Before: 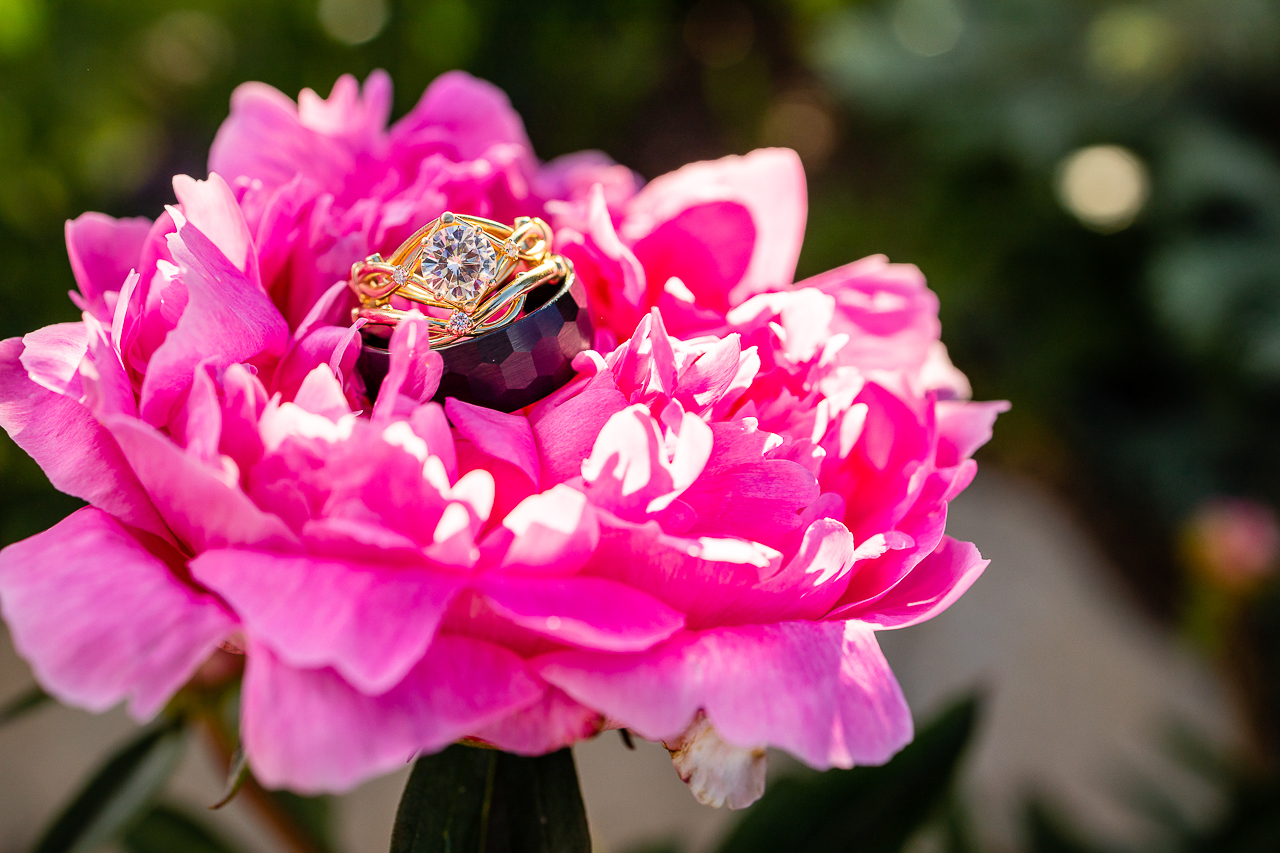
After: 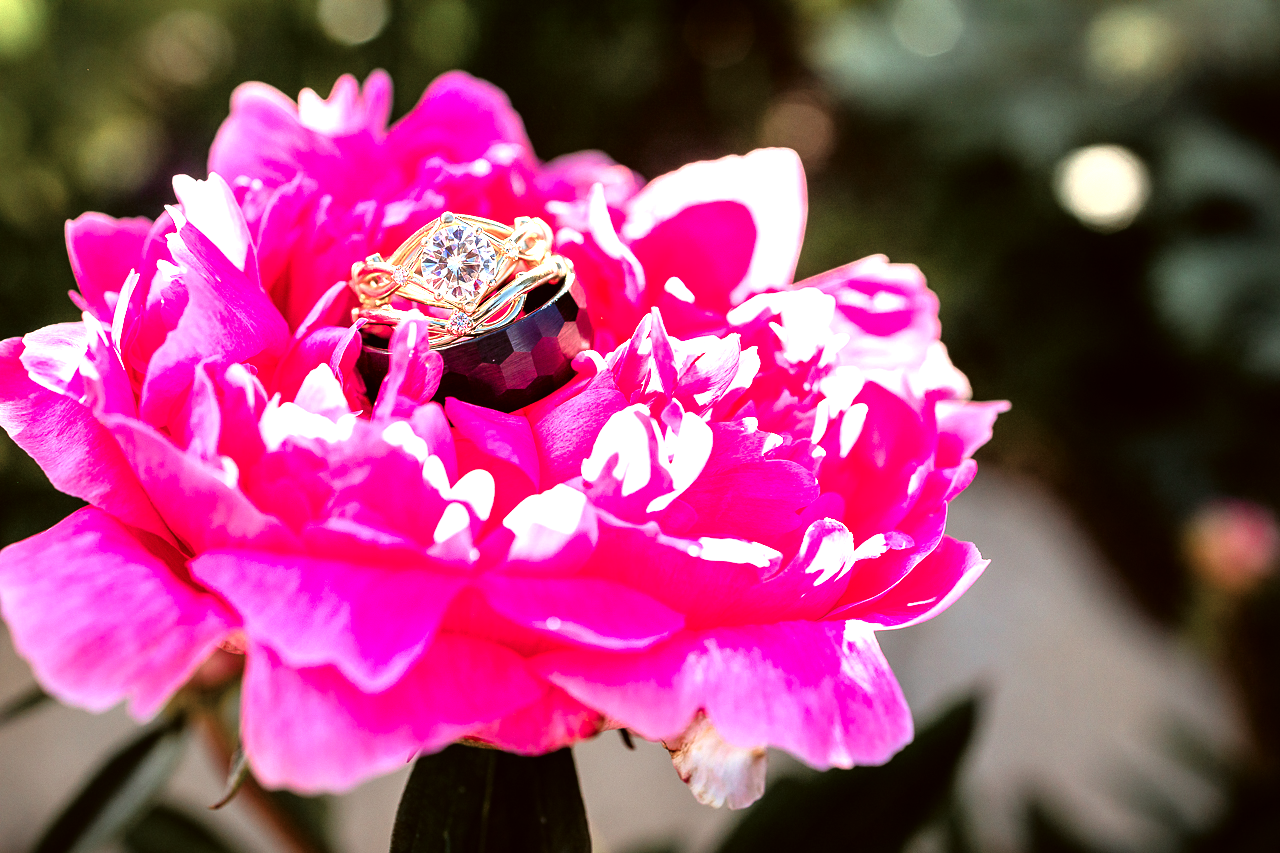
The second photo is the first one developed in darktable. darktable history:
color zones: curves: ch0 [(0, 0.473) (0.001, 0.473) (0.226, 0.548) (0.4, 0.589) (0.525, 0.54) (0.728, 0.403) (0.999, 0.473) (1, 0.473)]; ch1 [(0, 0.619) (0.001, 0.619) (0.234, 0.388) (0.4, 0.372) (0.528, 0.422) (0.732, 0.53) (0.999, 0.619) (1, 0.619)]; ch2 [(0, 0.547) (0.001, 0.547) (0.226, 0.45) (0.4, 0.525) (0.525, 0.585) (0.8, 0.511) (0.999, 0.547) (1, 0.547)]
tone equalizer: -8 EV -1.09 EV, -7 EV -0.991 EV, -6 EV -0.895 EV, -5 EV -0.597 EV, -3 EV 0.573 EV, -2 EV 0.849 EV, -1 EV 1.01 EV, +0 EV 1.06 EV
exposure: black level correction 0, exposure 0 EV, compensate highlight preservation false
color correction: highlights a* -3.07, highlights b* -6.66, shadows a* 2.93, shadows b* 5.65
